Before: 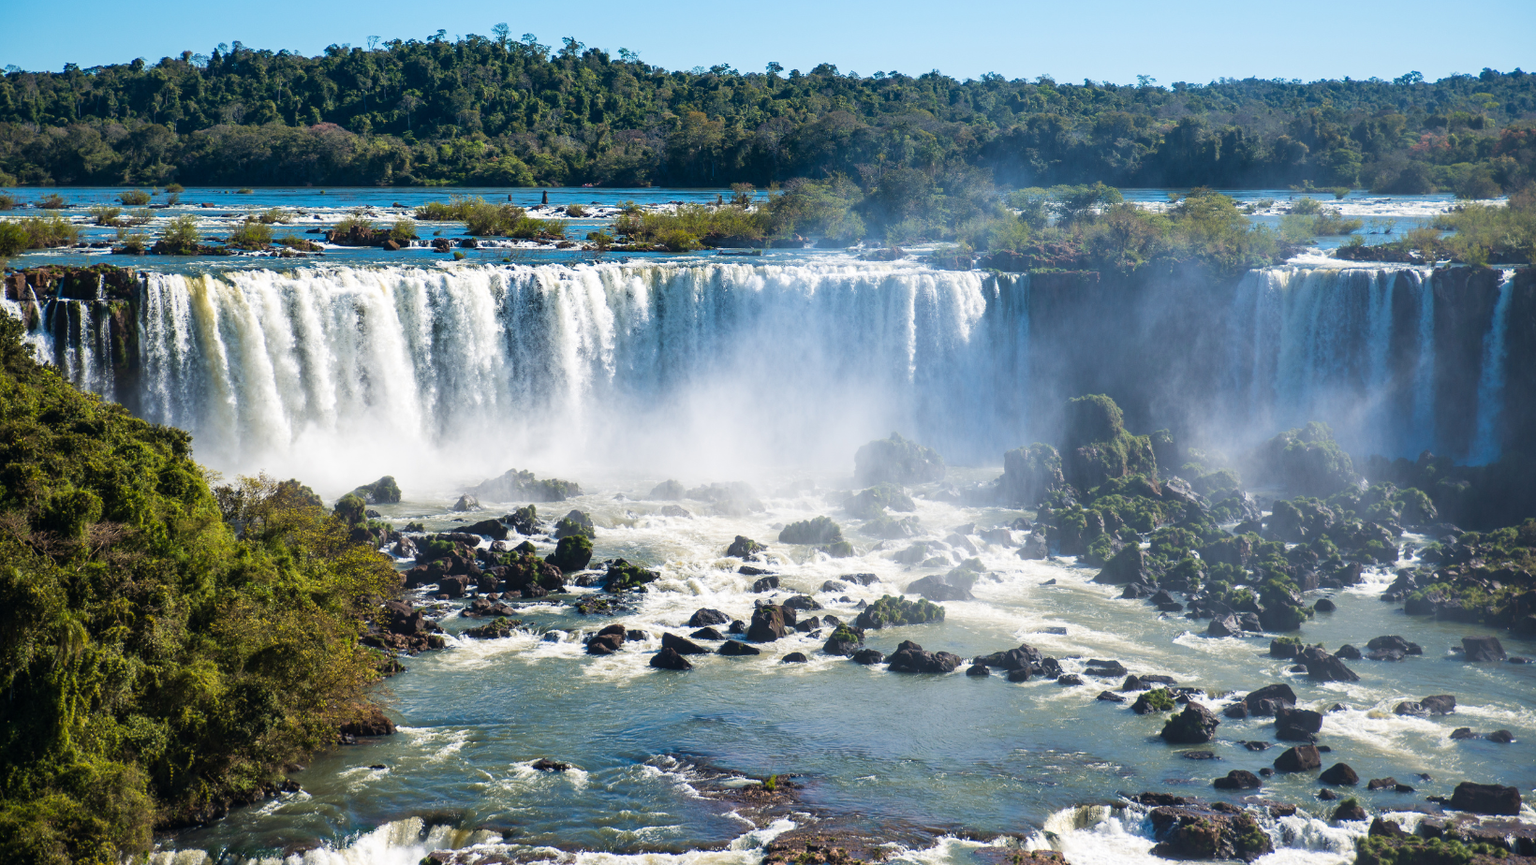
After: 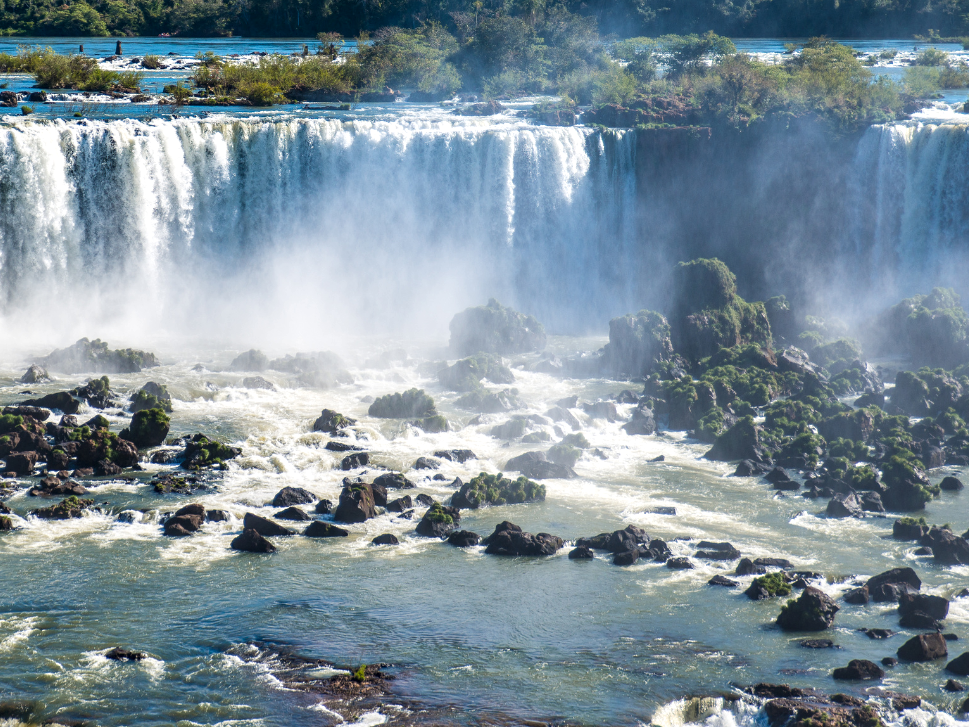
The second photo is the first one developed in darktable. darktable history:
sharpen: radius 5.325, amount 0.312, threshold 26.433
crop and rotate: left 28.256%, top 17.734%, right 12.656%, bottom 3.573%
local contrast: detail 130%
